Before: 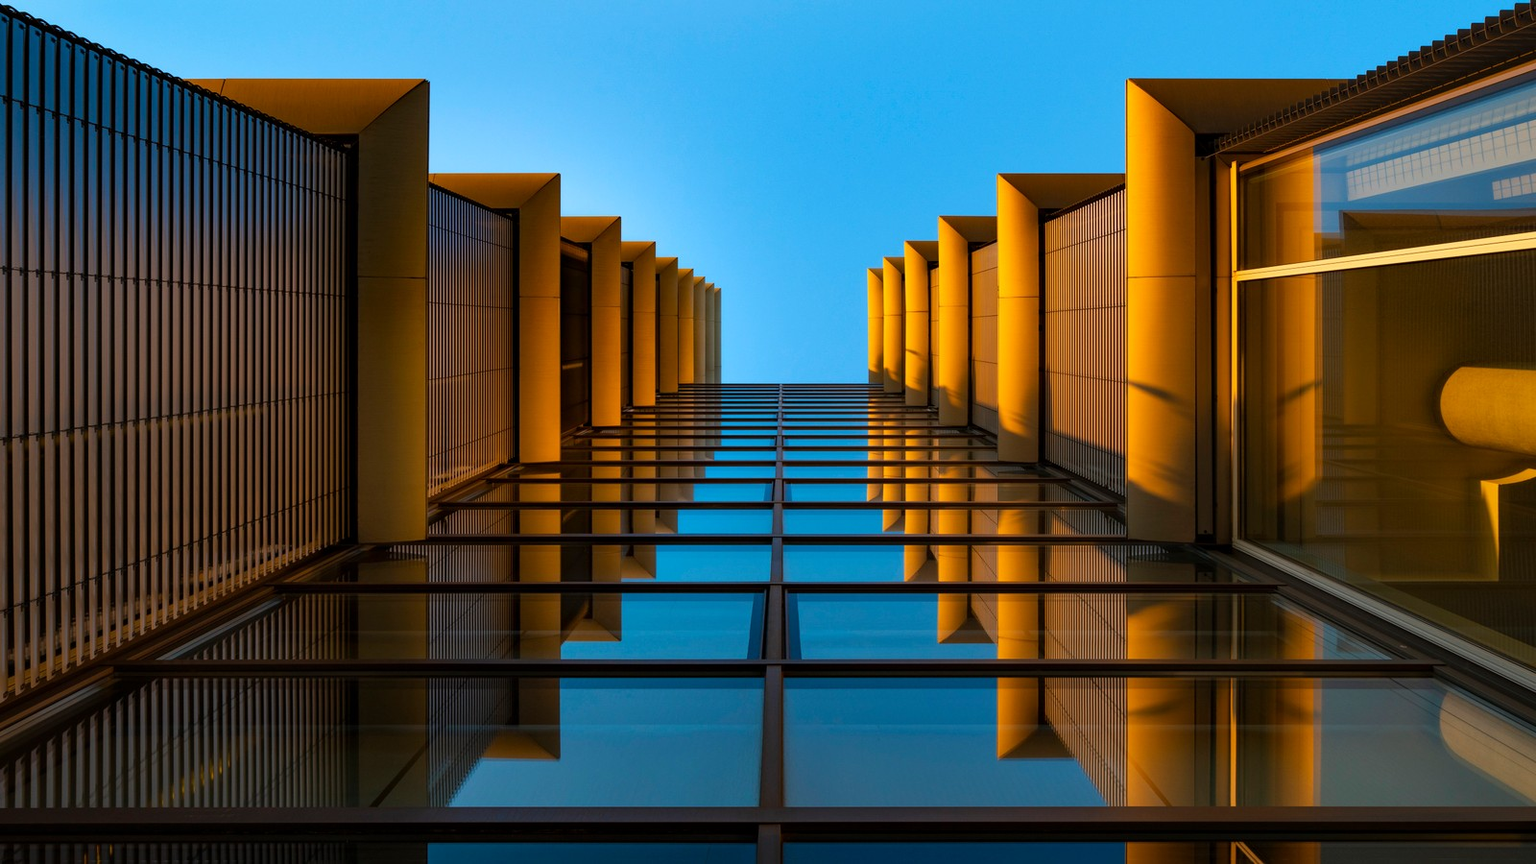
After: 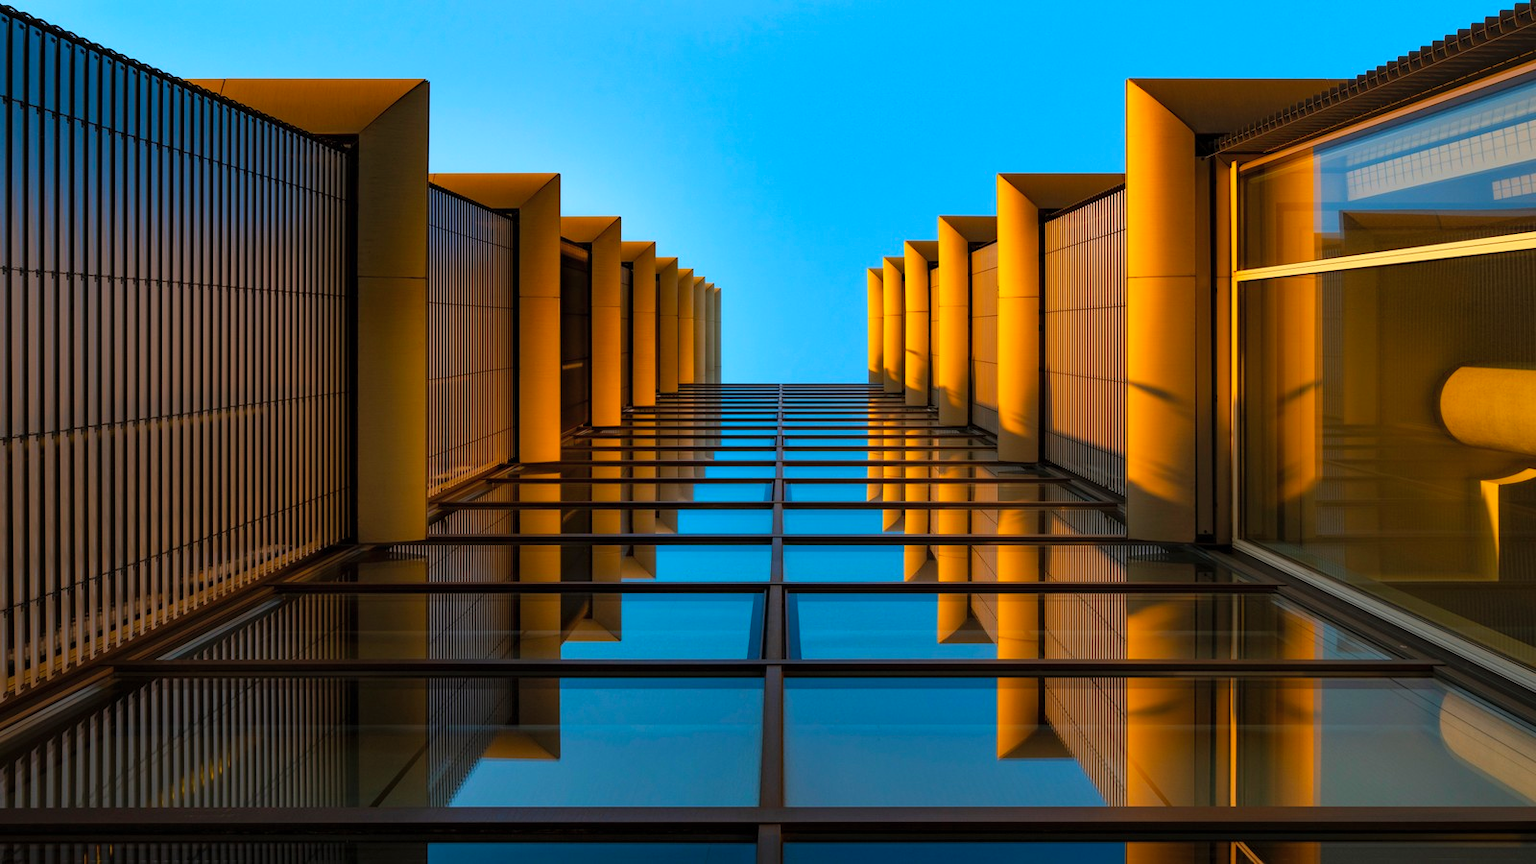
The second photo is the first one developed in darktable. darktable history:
contrast brightness saturation: contrast 0.035, brightness 0.062, saturation 0.133
base curve: preserve colors none
